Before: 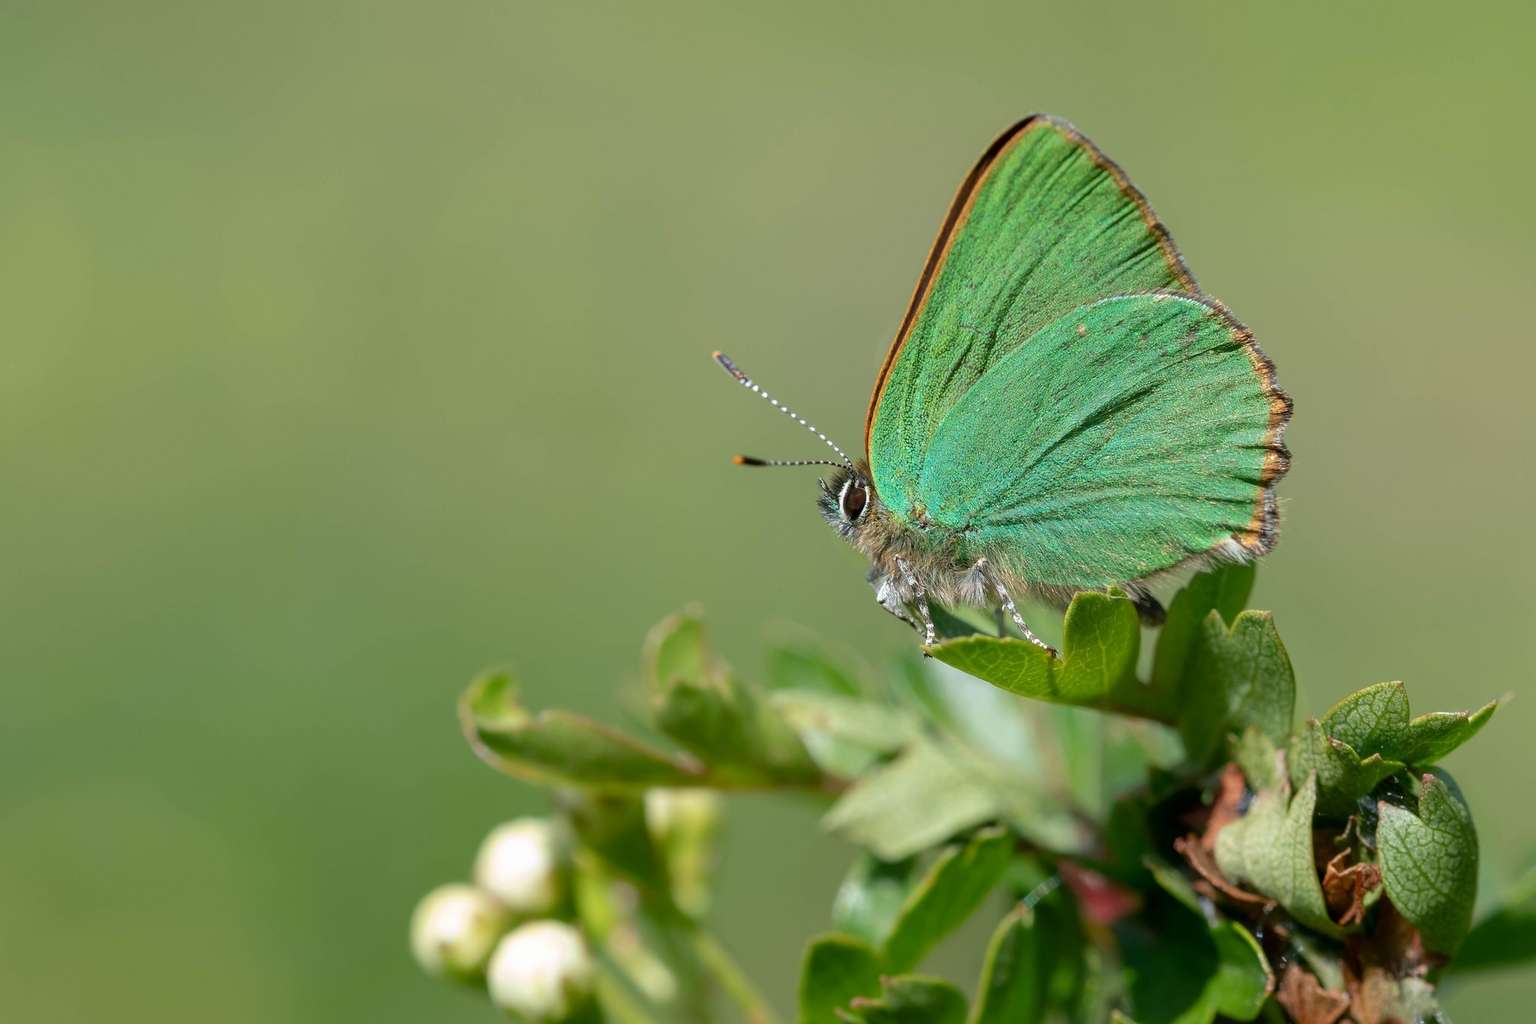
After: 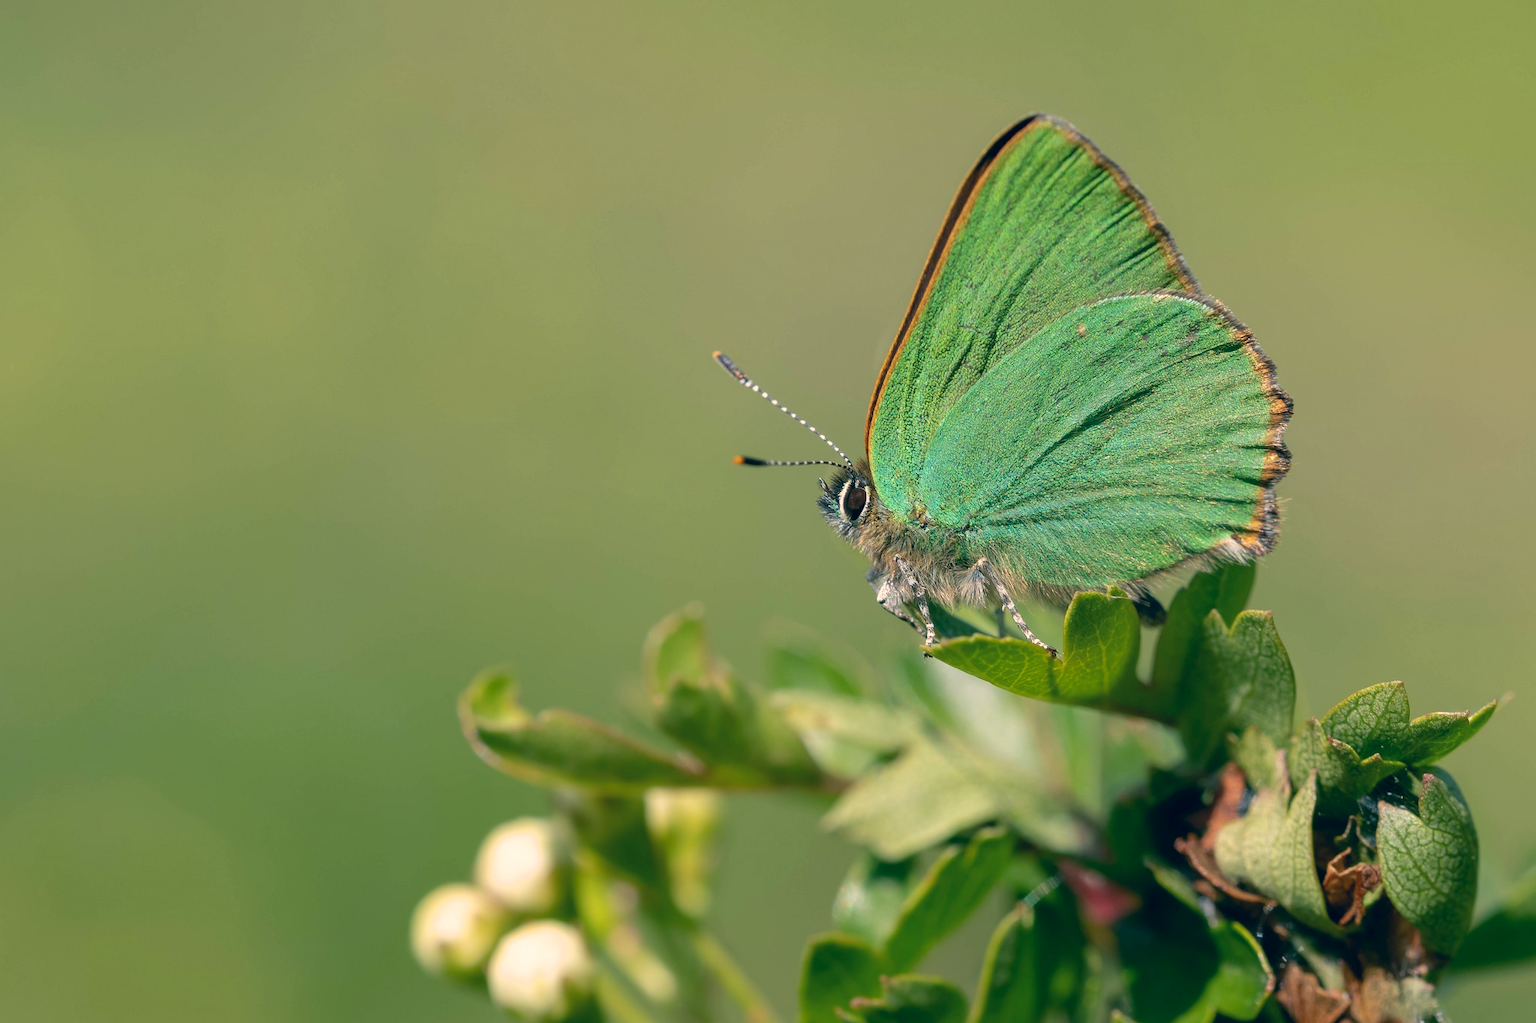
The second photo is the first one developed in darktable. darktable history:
color correction: highlights a* 10.31, highlights b* 14.38, shadows a* -10.34, shadows b* -14.92
